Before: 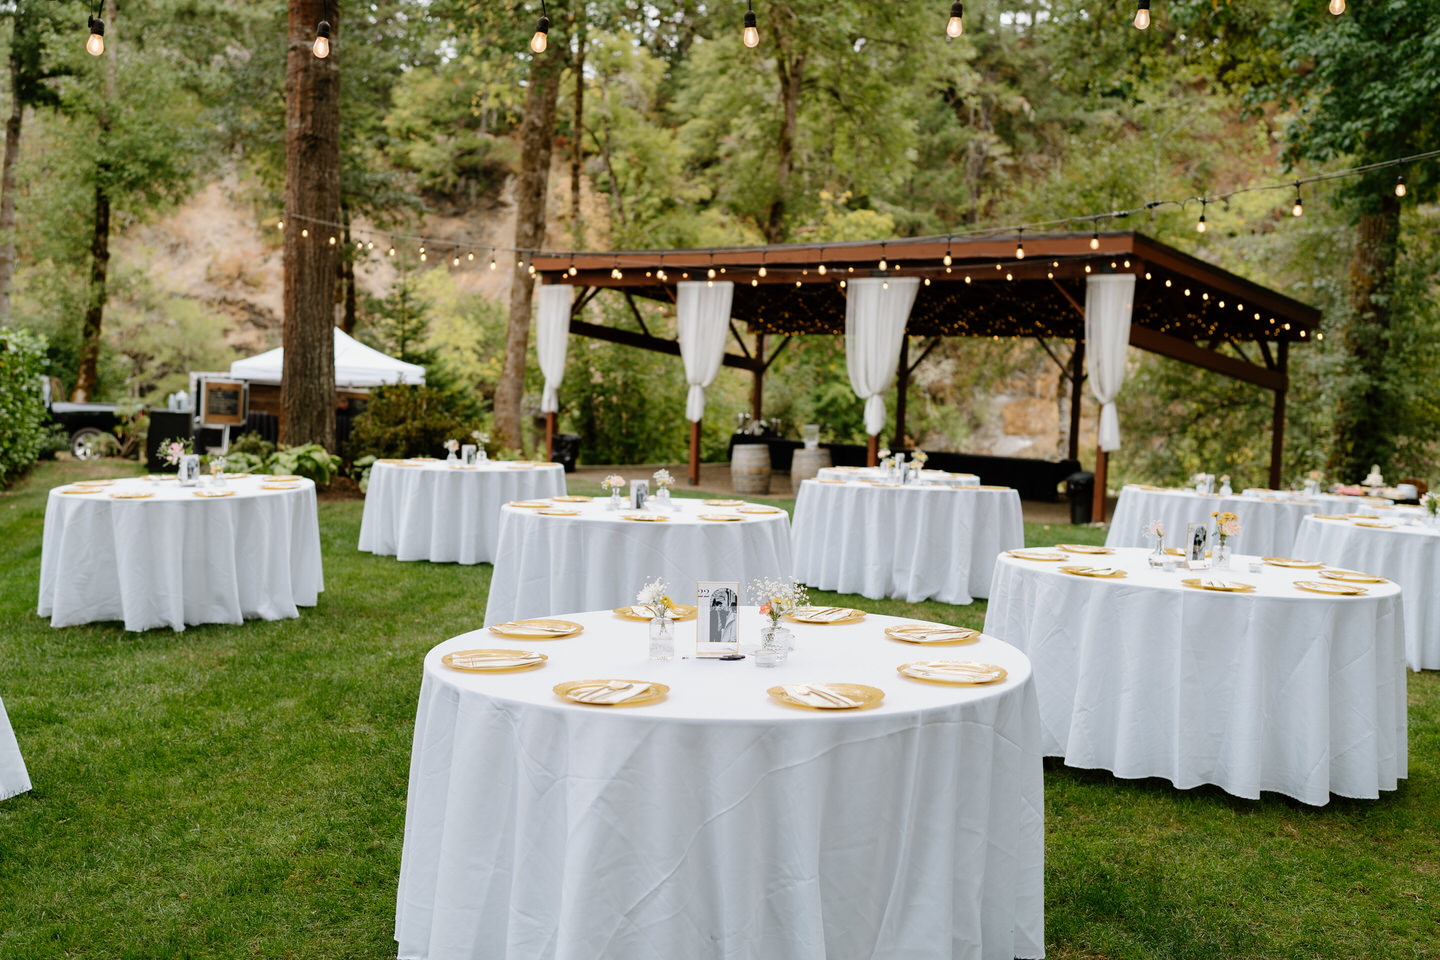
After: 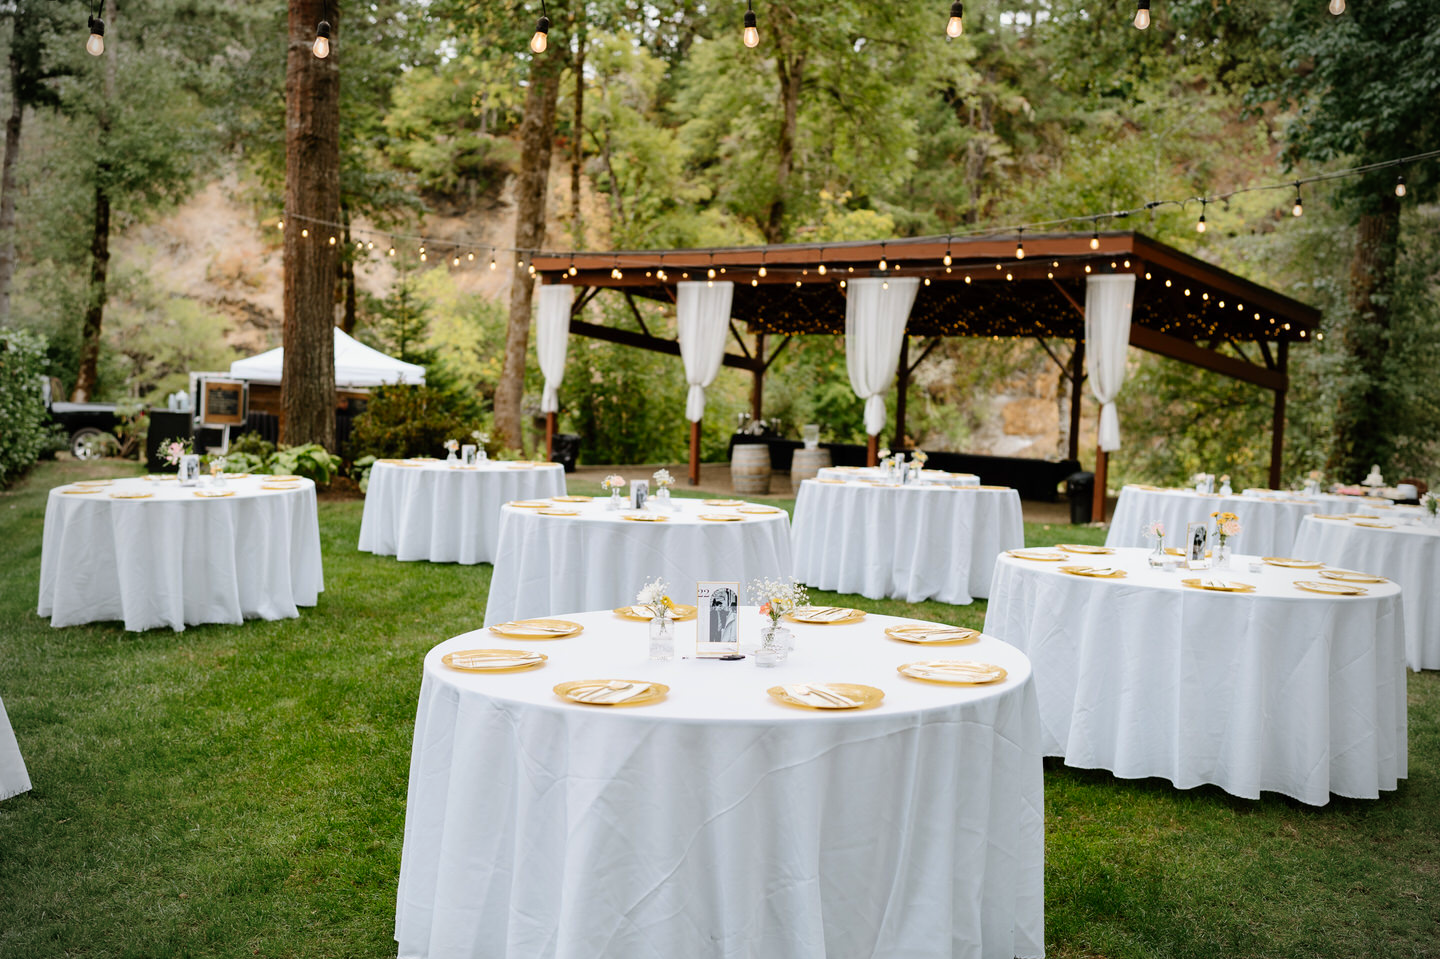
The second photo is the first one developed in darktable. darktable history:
contrast brightness saturation: contrast 0.096, brightness 0.03, saturation 0.087
crop: bottom 0.068%
vignetting: fall-off start 71.84%
